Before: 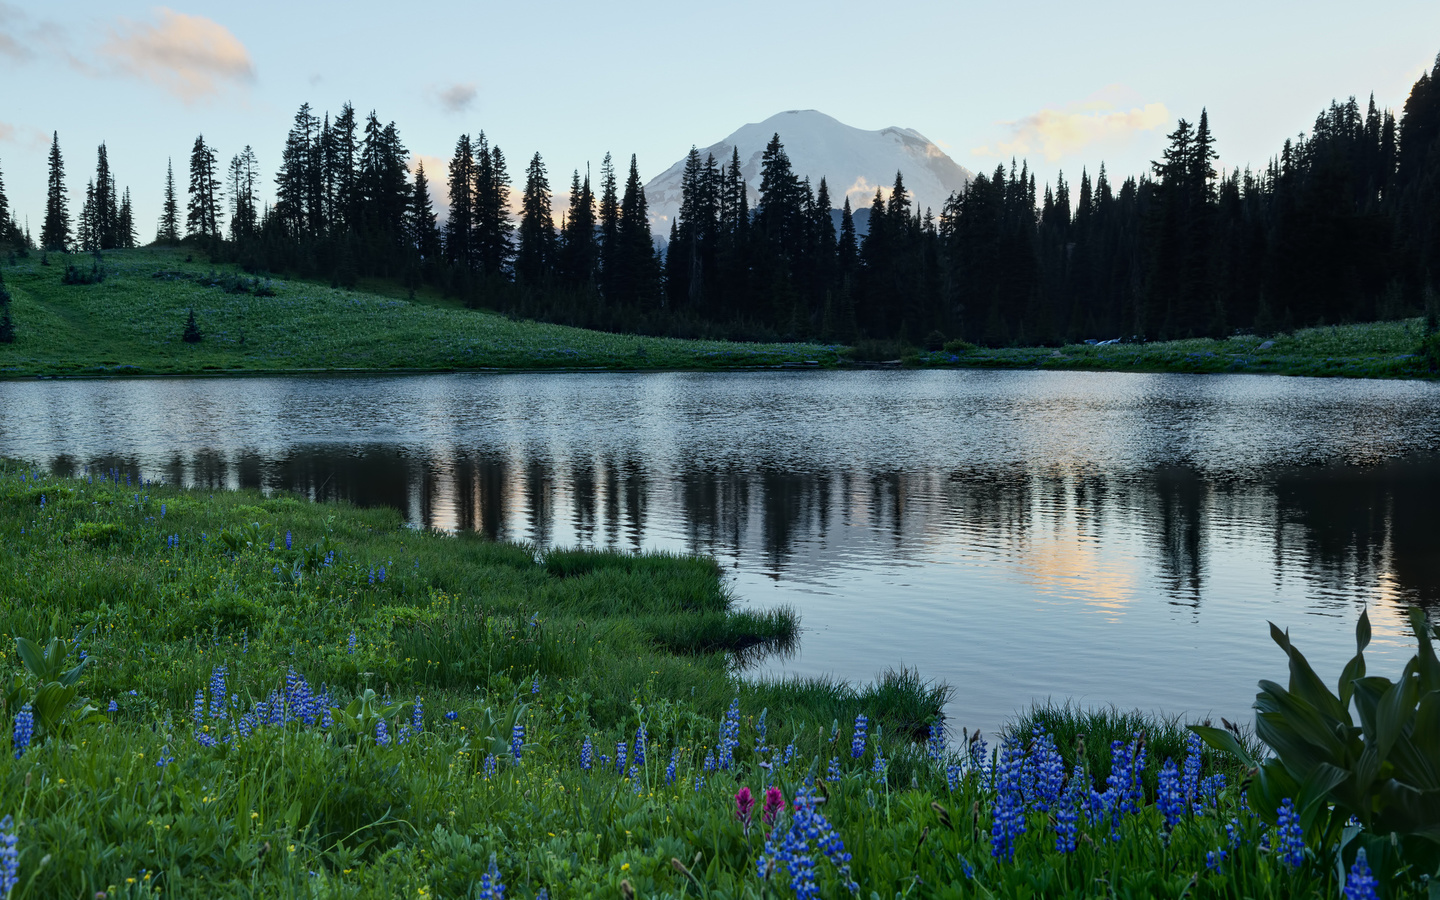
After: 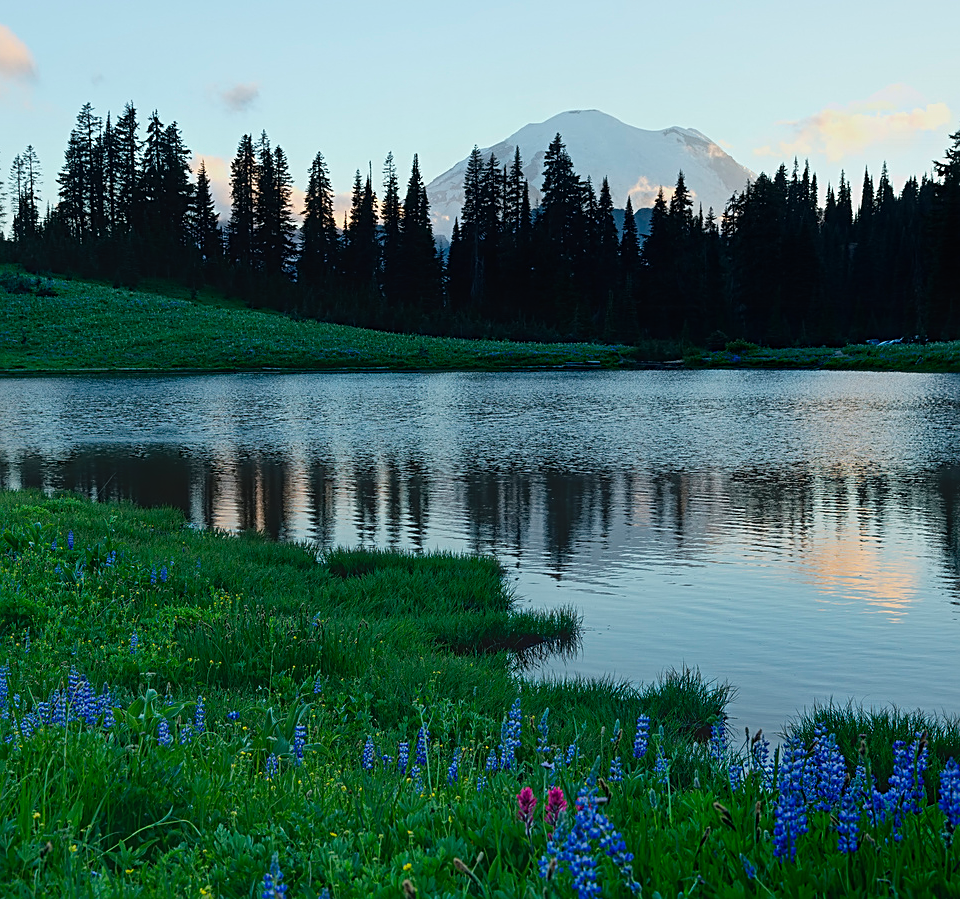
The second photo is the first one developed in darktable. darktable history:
sharpen: amount 0.493
contrast equalizer: y [[0.439, 0.44, 0.442, 0.457, 0.493, 0.498], [0.5 ×6], [0.5 ×6], [0 ×6], [0 ×6]]
crop and rotate: left 15.156%, right 18.15%
